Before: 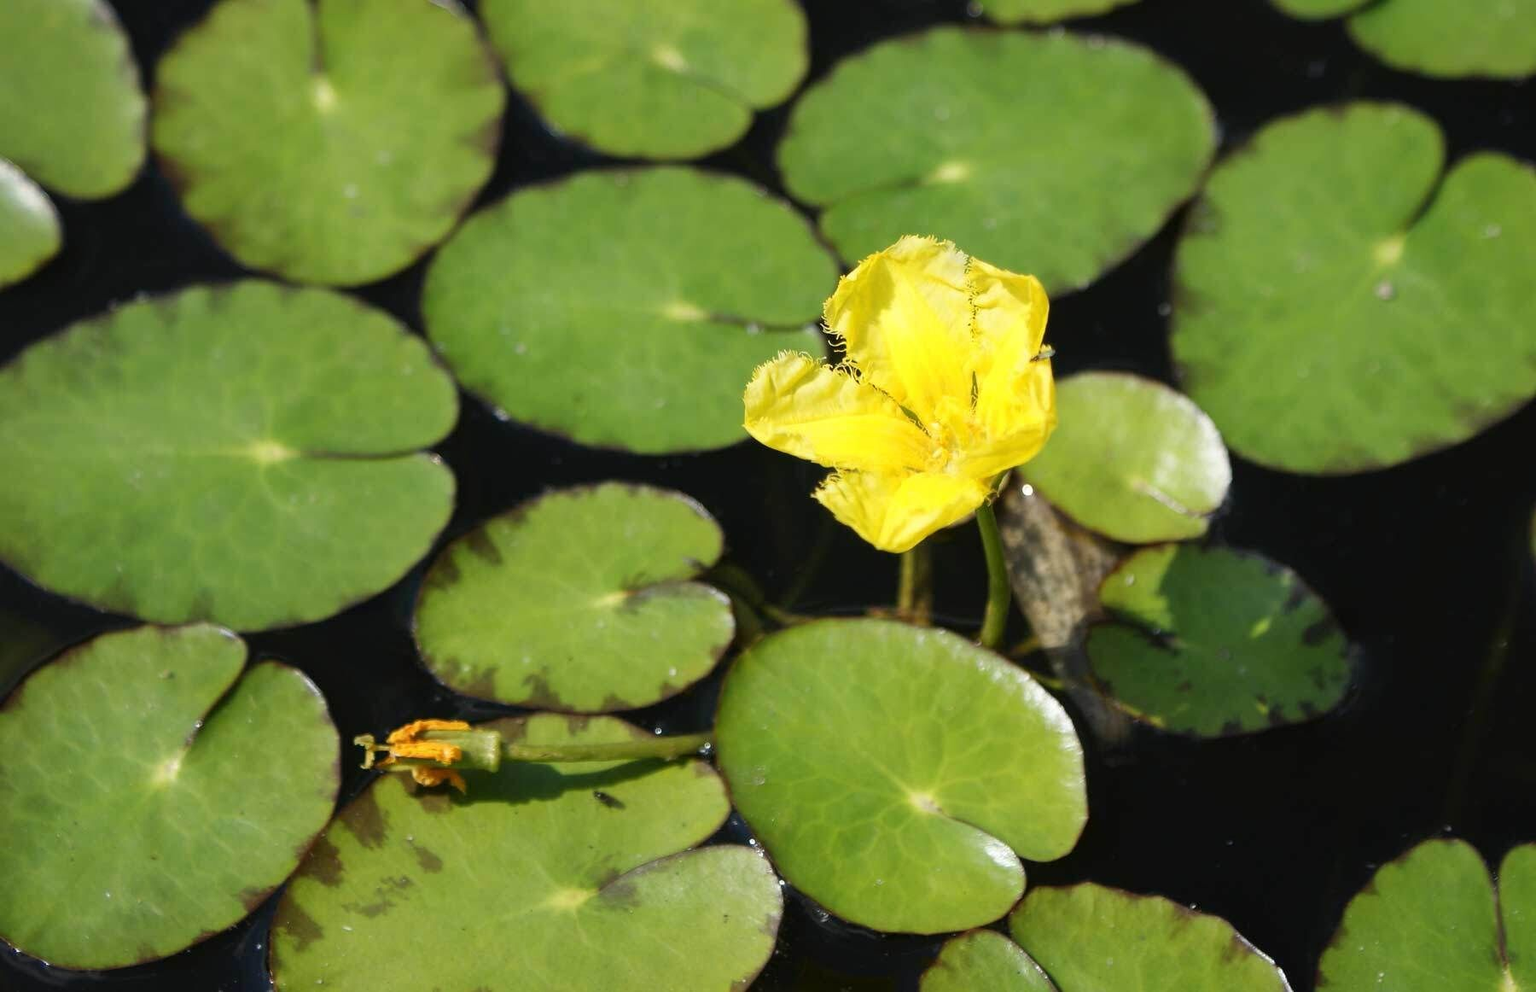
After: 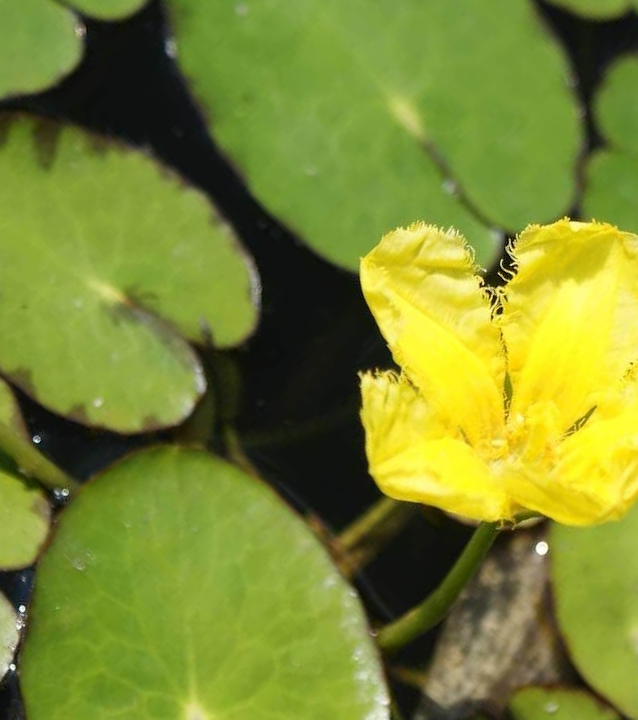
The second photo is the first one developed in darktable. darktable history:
crop and rotate: angle -45.29°, top 16.34%, right 0.992%, bottom 11.63%
